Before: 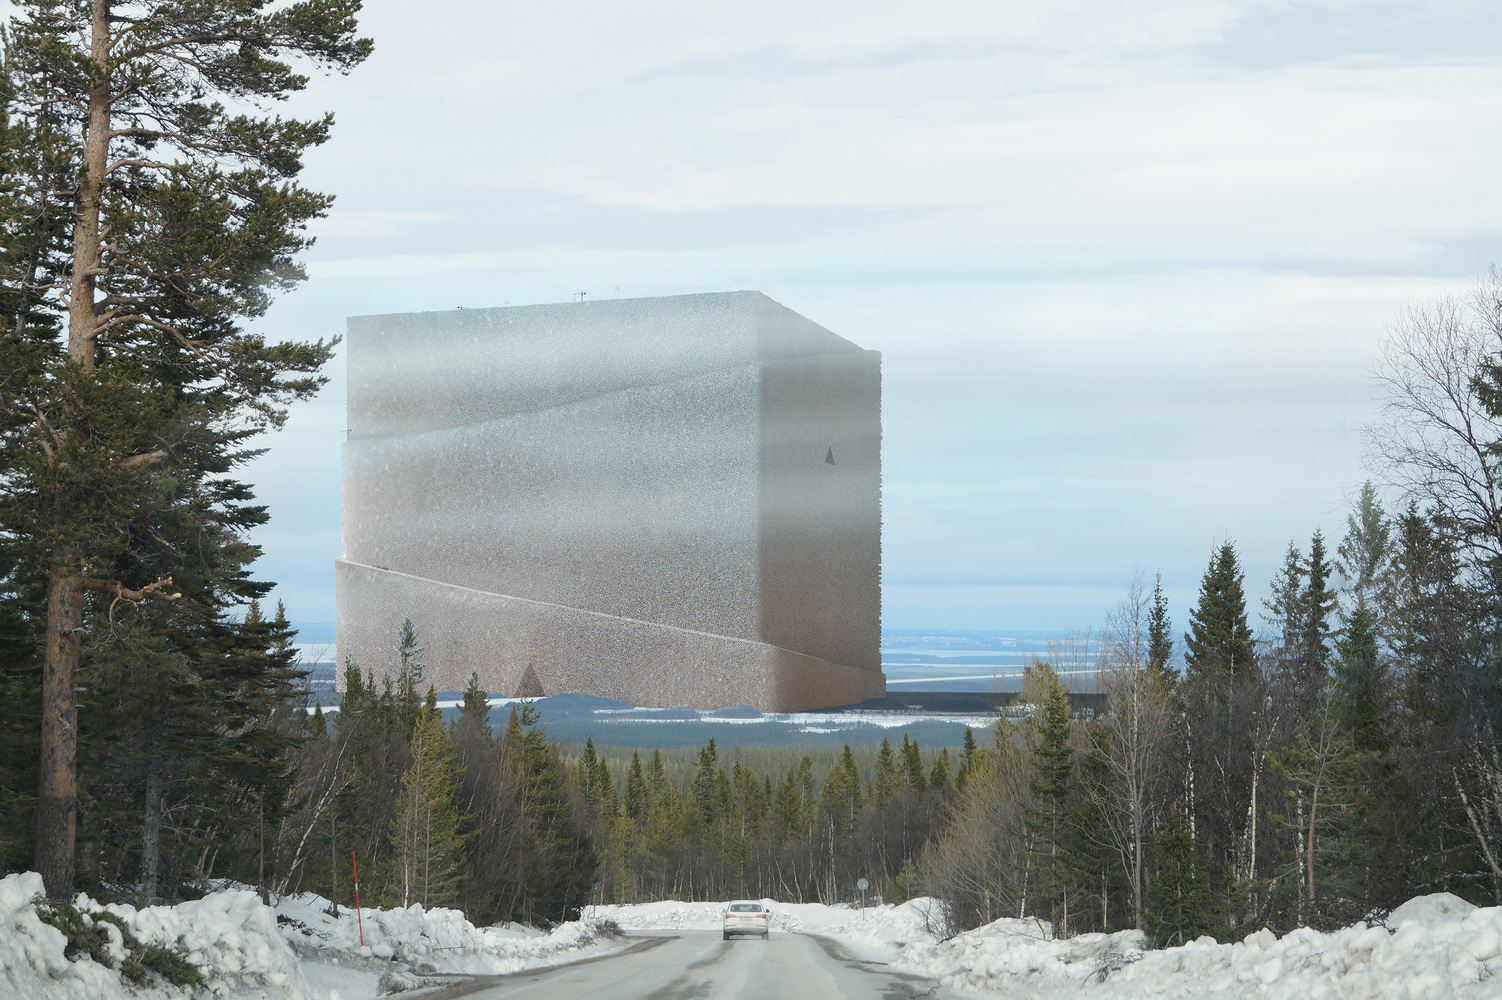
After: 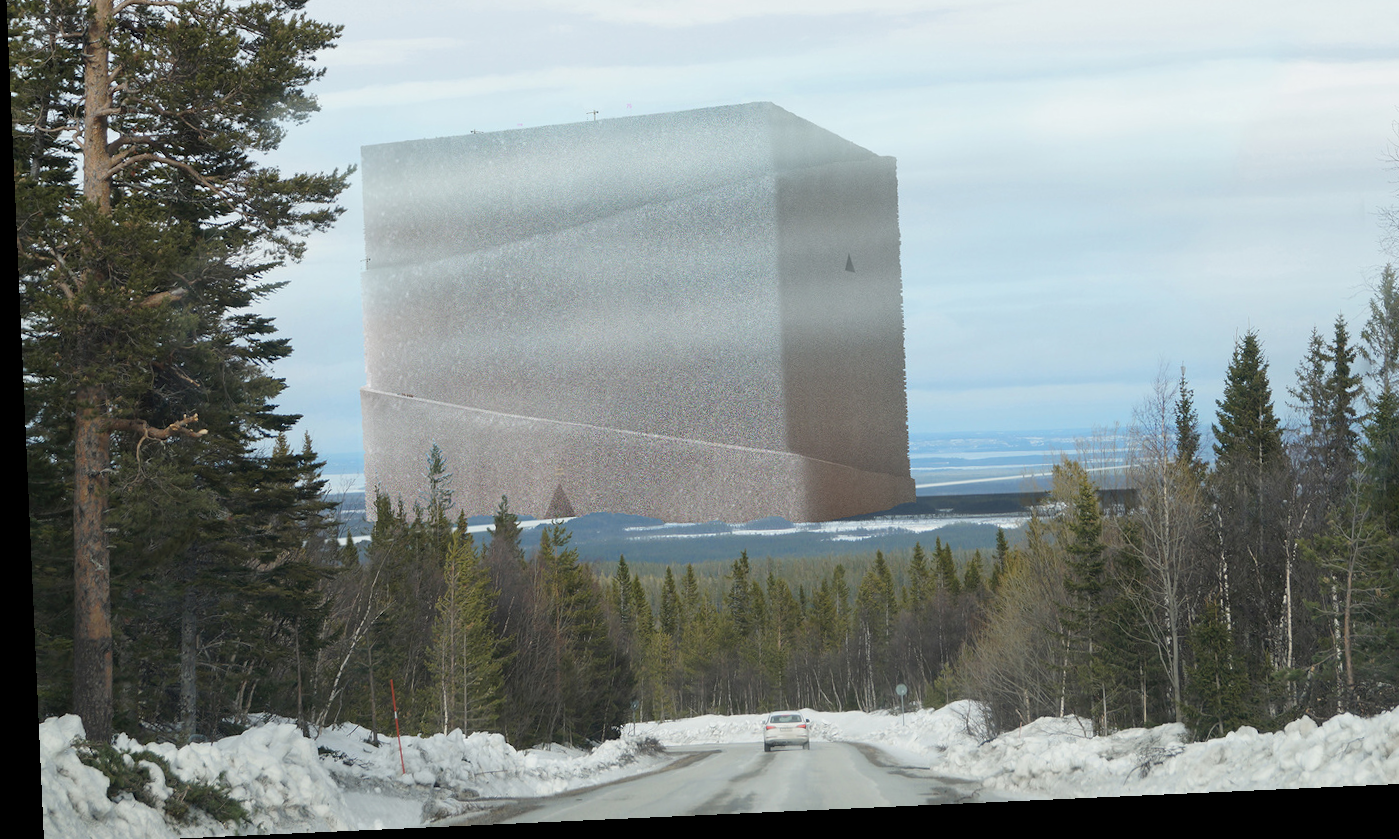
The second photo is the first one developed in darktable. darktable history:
rotate and perspective: rotation -2.56°, automatic cropping off
crop: top 20.916%, right 9.437%, bottom 0.316%
exposure: exposure -0.041 EV, compensate highlight preservation false
